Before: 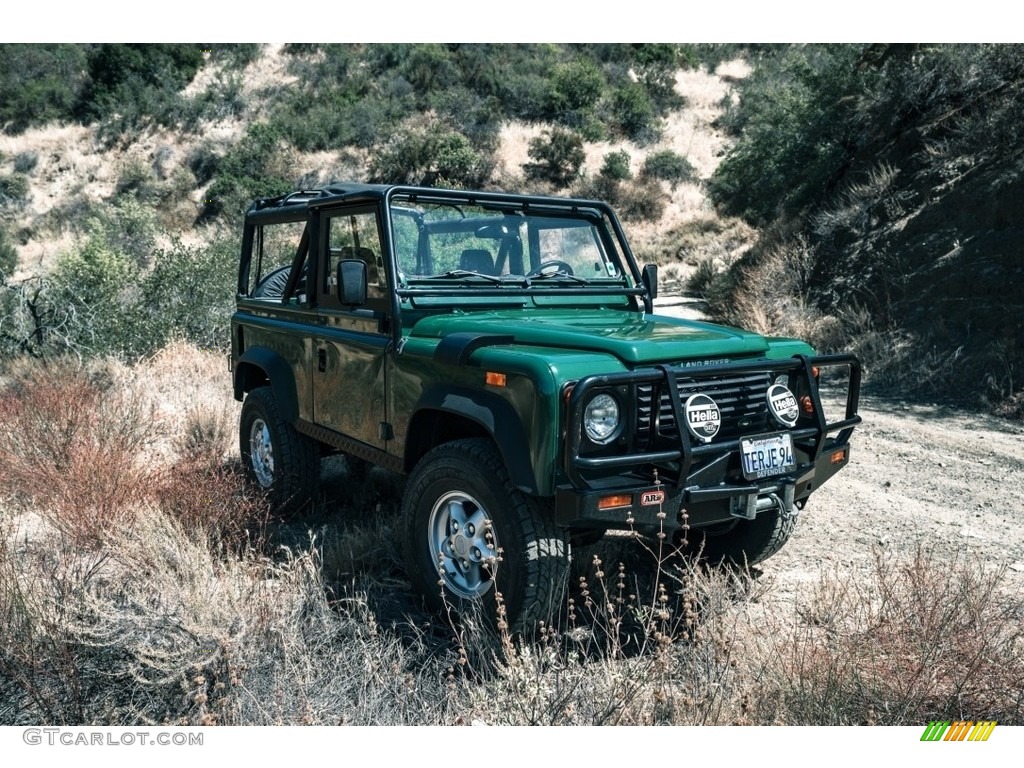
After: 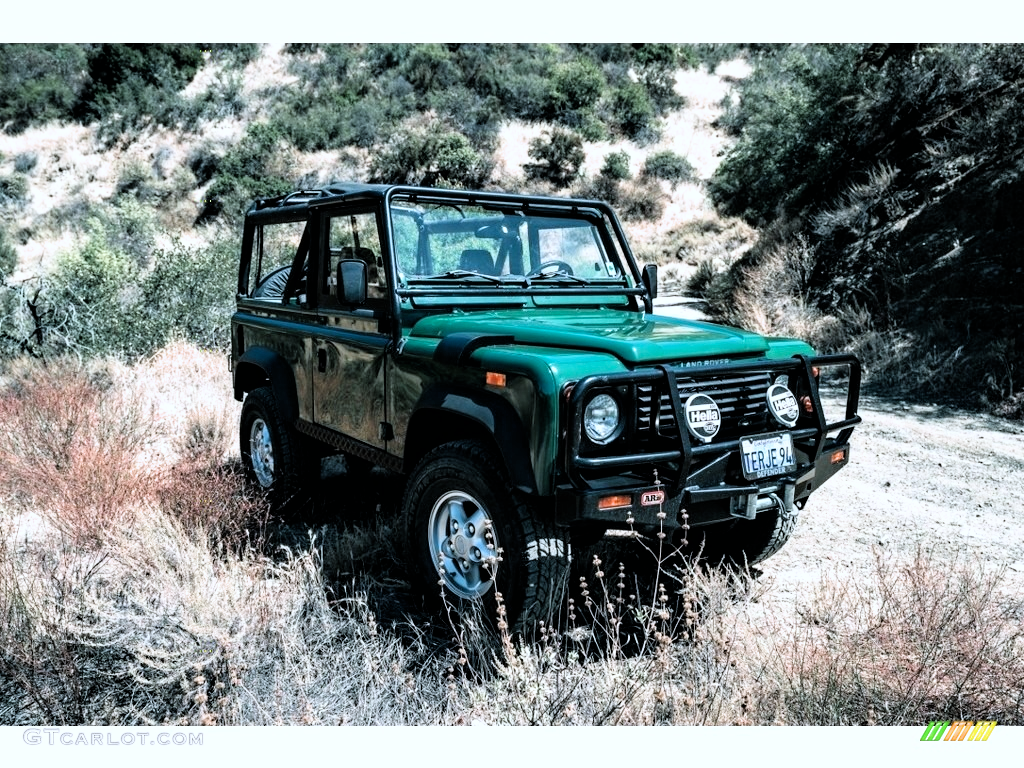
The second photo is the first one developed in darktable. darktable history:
exposure: black level correction 0, exposure 1.098 EV, compensate highlight preservation false
tone equalizer: -8 EV 0.218 EV, -7 EV 0.44 EV, -6 EV 0.404 EV, -5 EV 0.242 EV, -3 EV -0.267 EV, -2 EV -0.429 EV, -1 EV -0.442 EV, +0 EV -0.237 EV
color correction: highlights a* -0.812, highlights b* -8.28
filmic rgb: black relative exposure -3.85 EV, white relative exposure 3.48 EV, threshold 5.97 EV, hardness 2.59, contrast 1.102, color science v6 (2022), enable highlight reconstruction true
